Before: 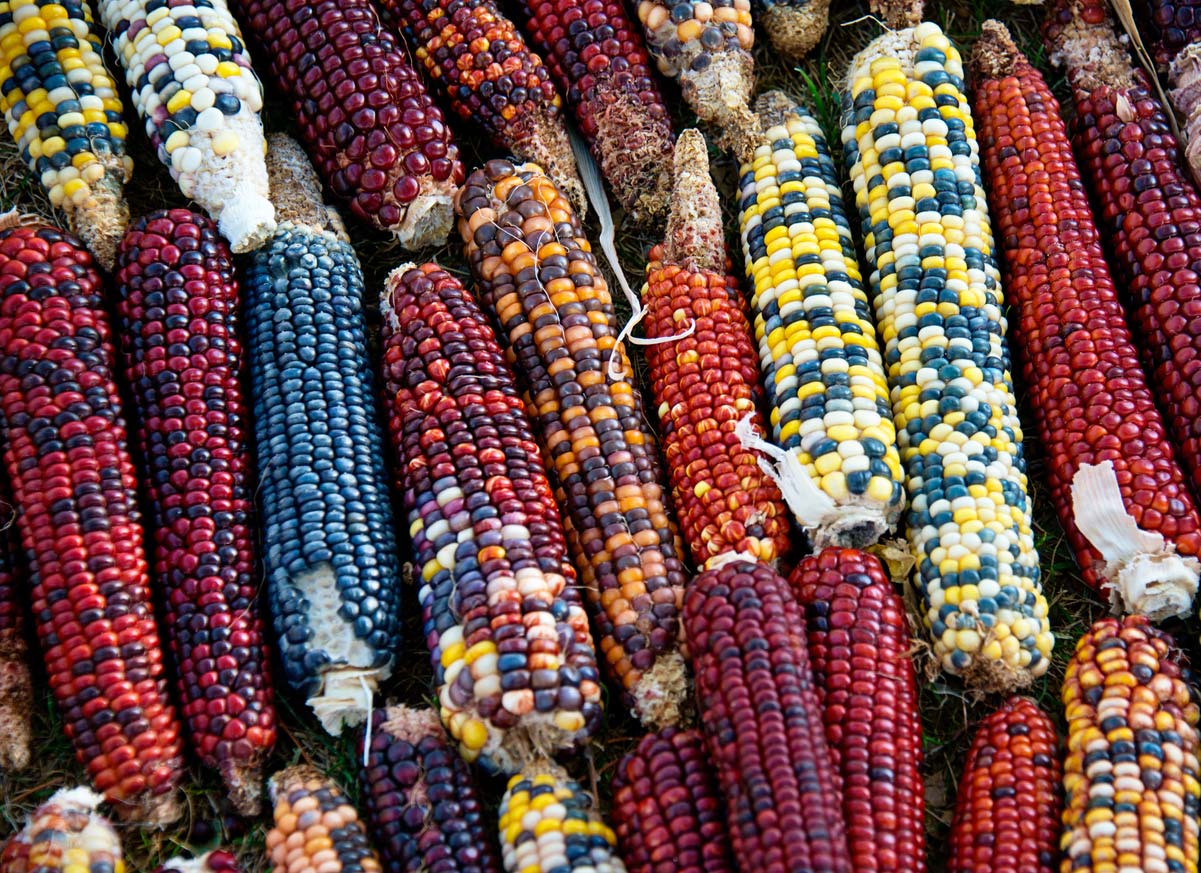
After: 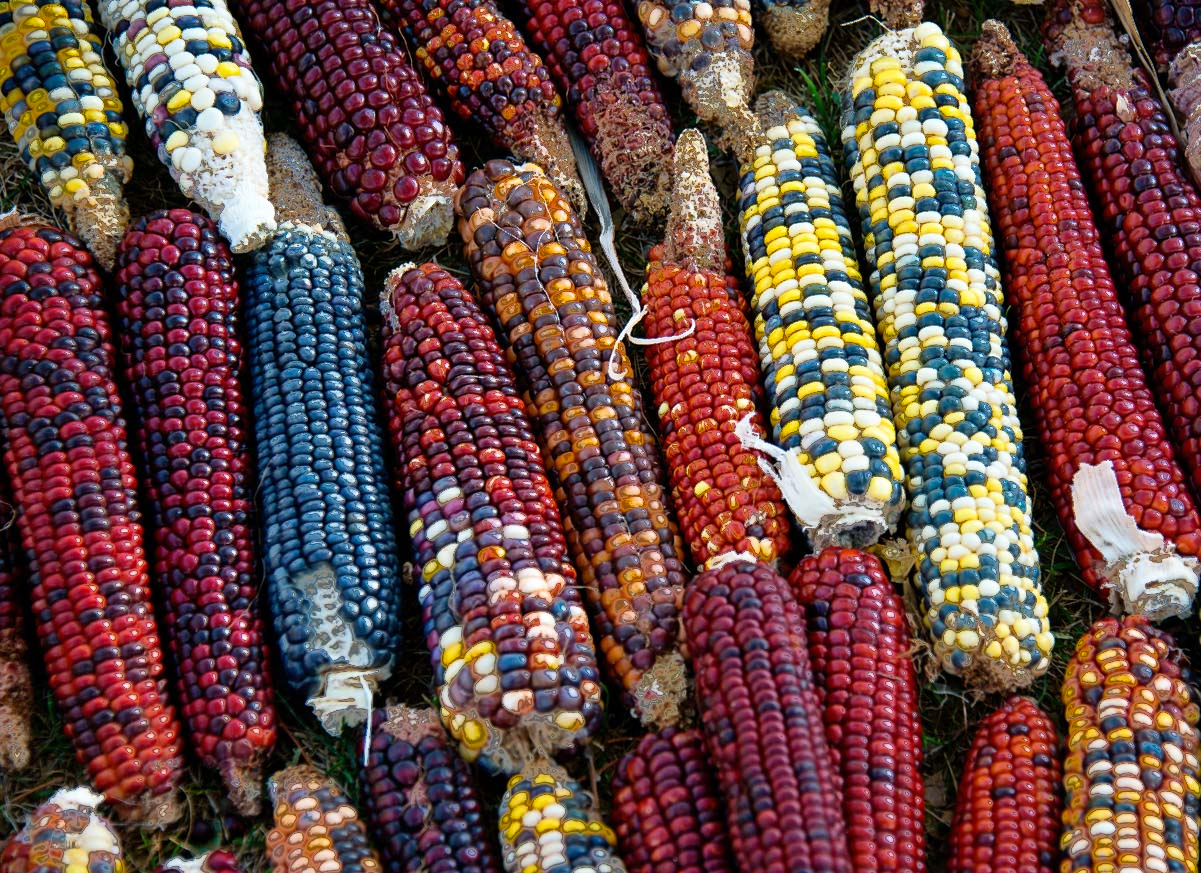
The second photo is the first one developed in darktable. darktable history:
tone equalizer: on, module defaults
fill light: exposure -0.73 EV, center 0.69, width 2.2
